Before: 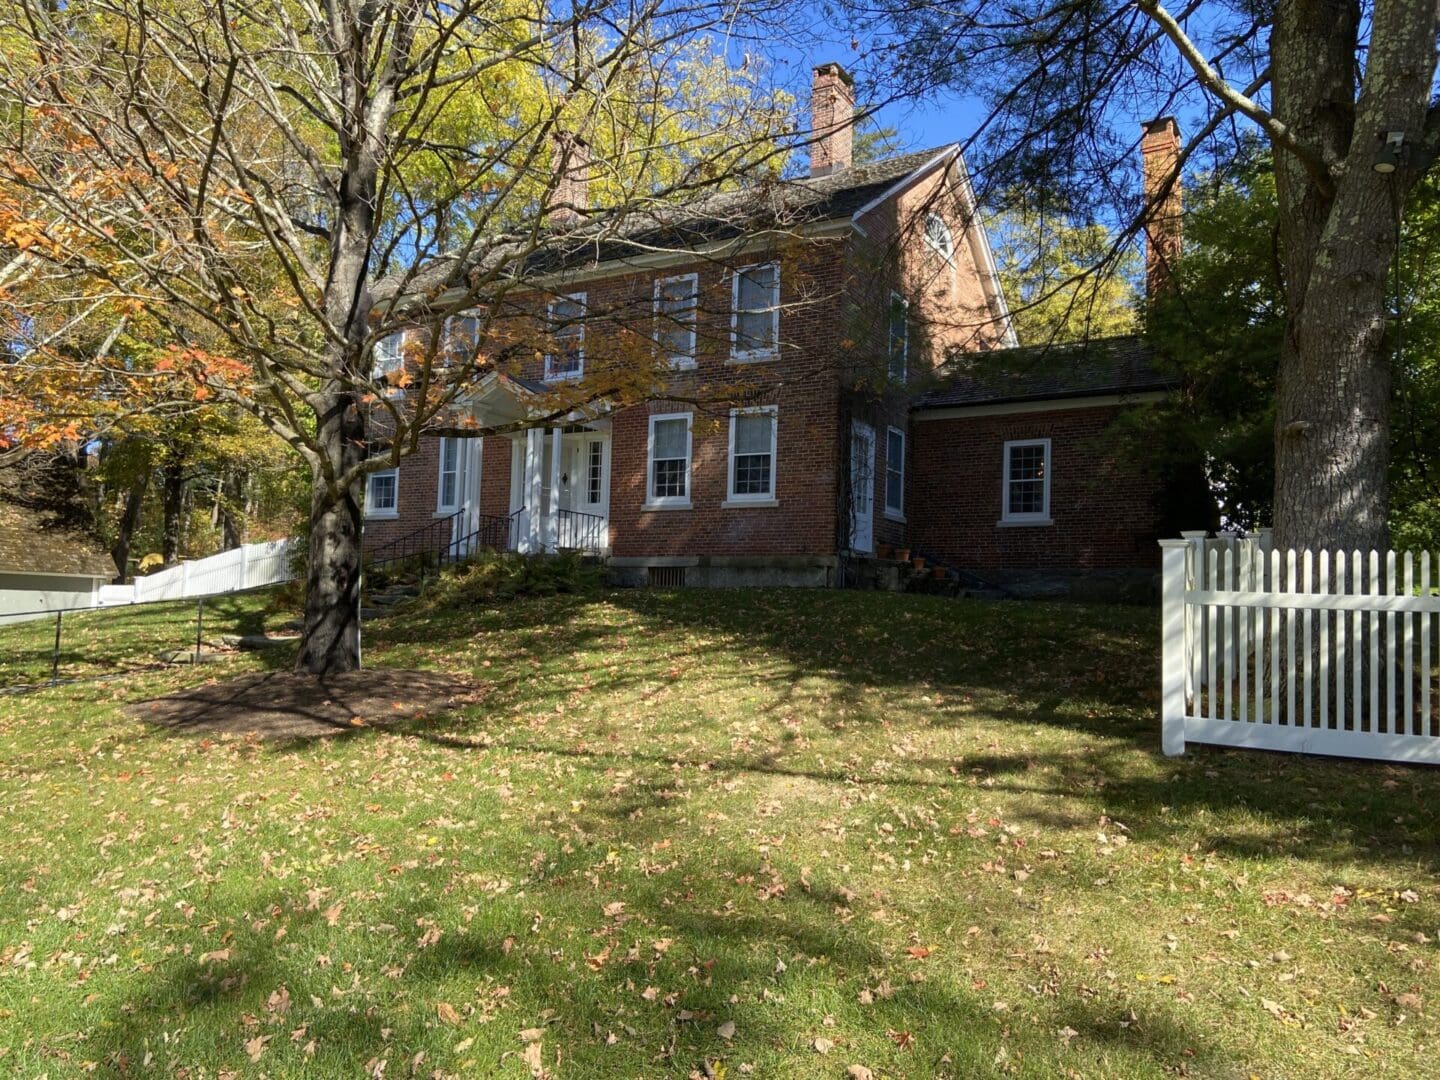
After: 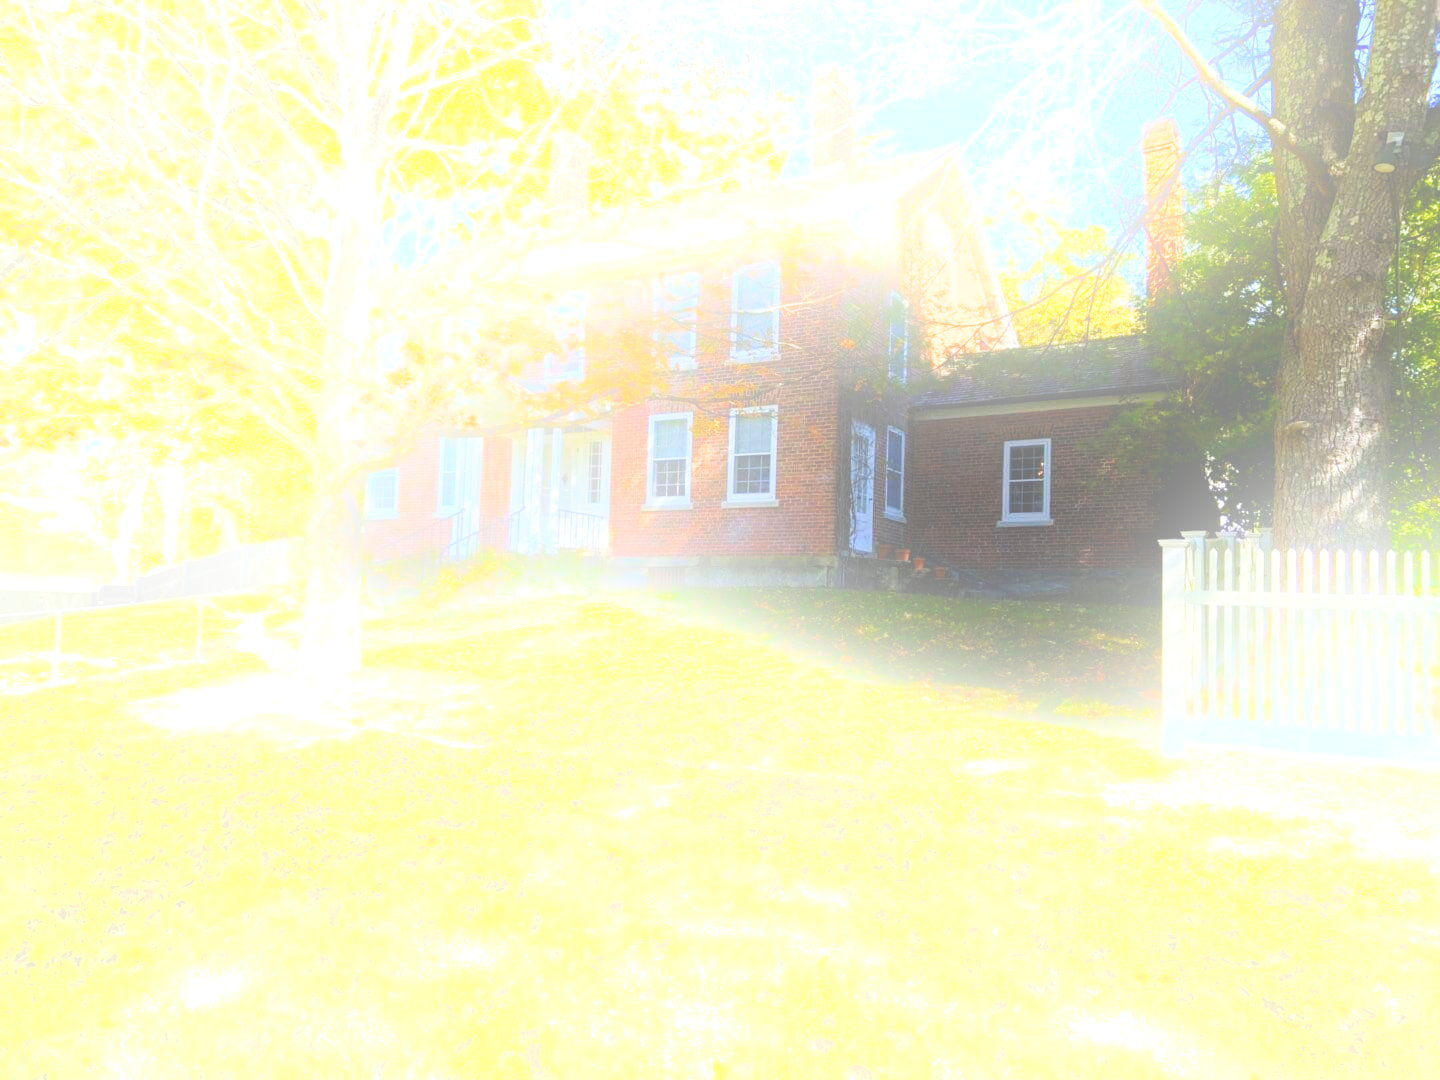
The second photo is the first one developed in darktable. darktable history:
exposure: black level correction 0, exposure 0.9 EV, compensate highlight preservation false
bloom: size 25%, threshold 5%, strength 90%
tone curve: curves: ch0 [(0, 0) (0.003, 0.04) (0.011, 0.04) (0.025, 0.043) (0.044, 0.049) (0.069, 0.066) (0.1, 0.095) (0.136, 0.121) (0.177, 0.154) (0.224, 0.211) (0.277, 0.281) (0.335, 0.358) (0.399, 0.452) (0.468, 0.54) (0.543, 0.628) (0.623, 0.721) (0.709, 0.801) (0.801, 0.883) (0.898, 0.948) (1, 1)], preserve colors none
